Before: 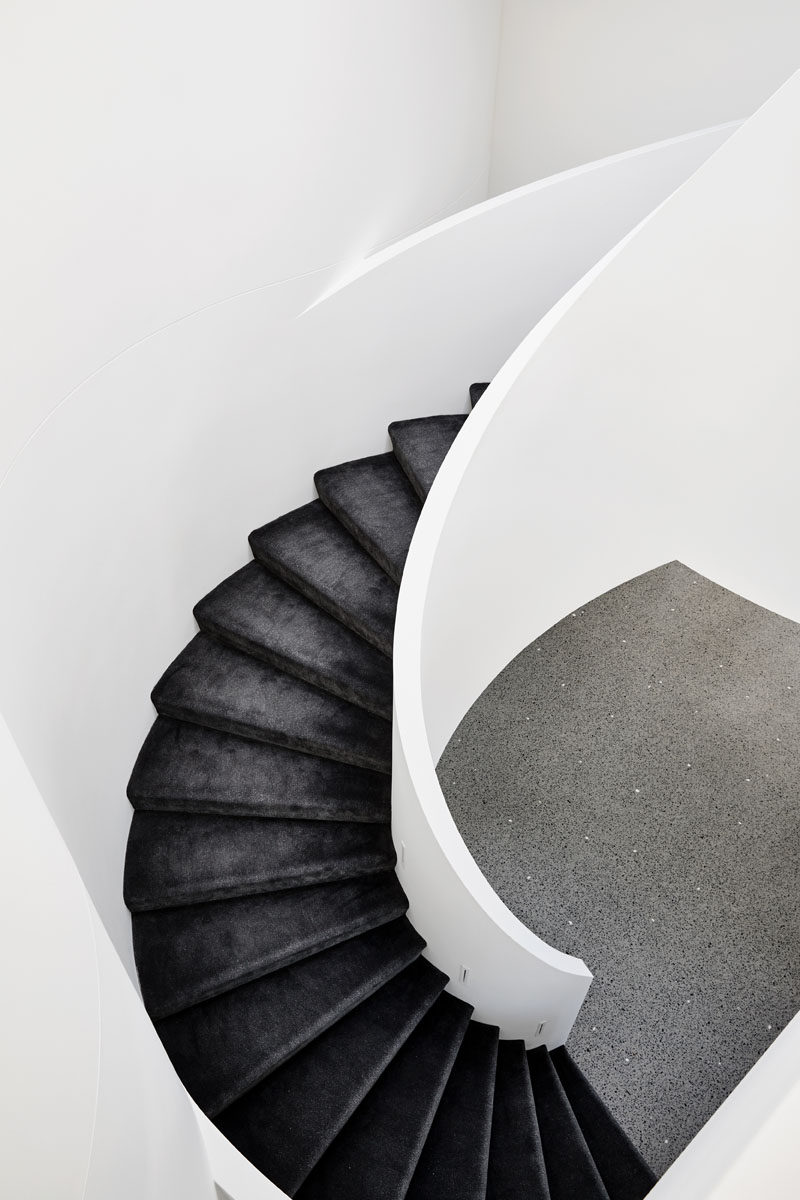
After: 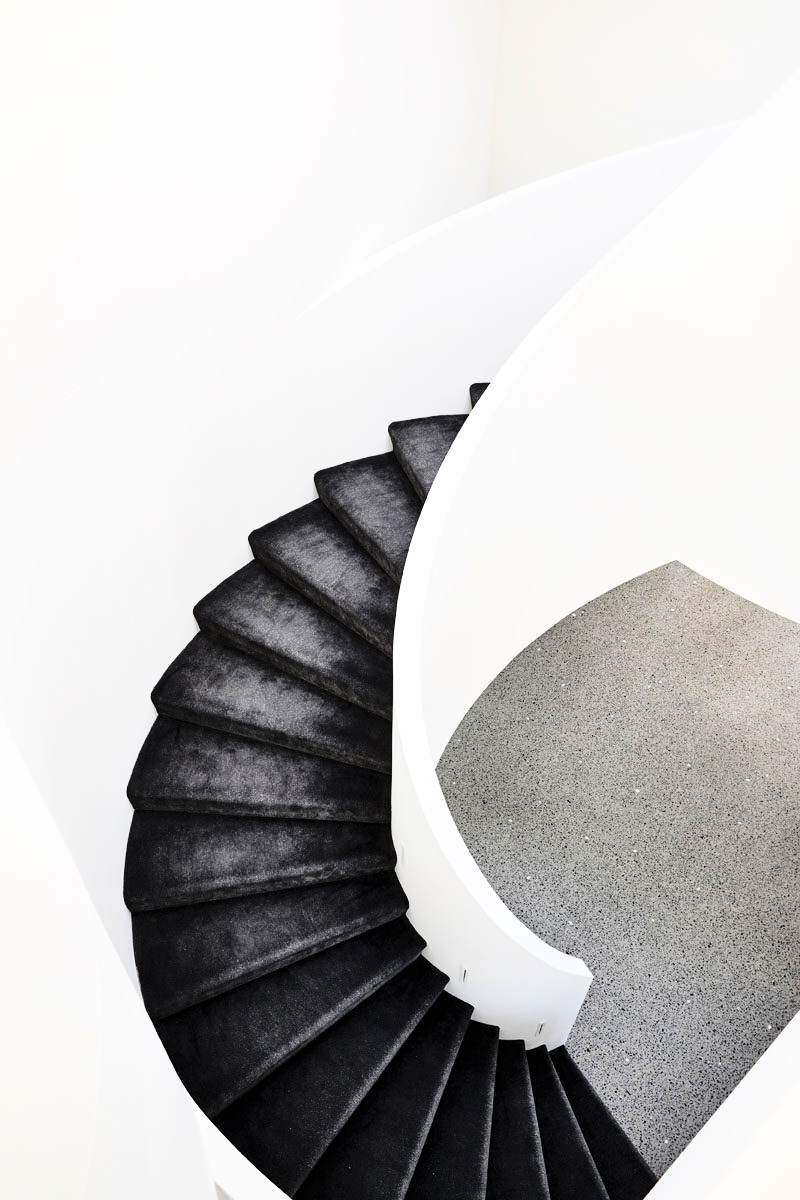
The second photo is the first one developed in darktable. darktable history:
base curve: curves: ch0 [(0, 0) (0.032, 0.037) (0.105, 0.228) (0.435, 0.76) (0.856, 0.983) (1, 1)]
